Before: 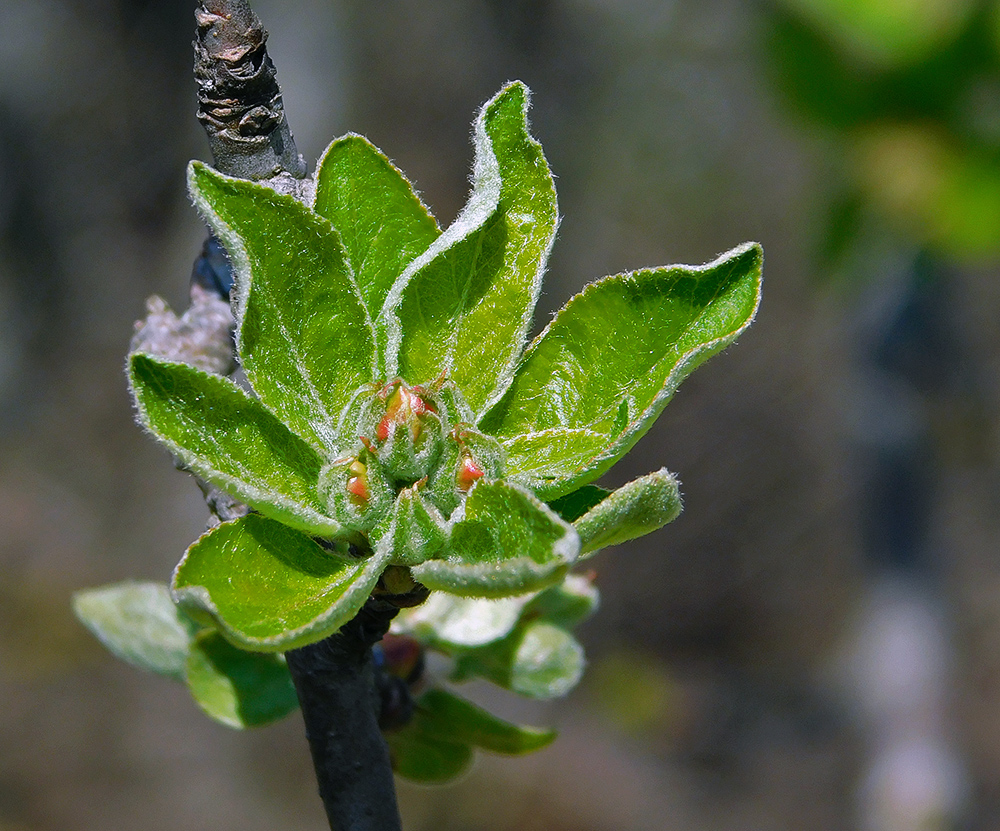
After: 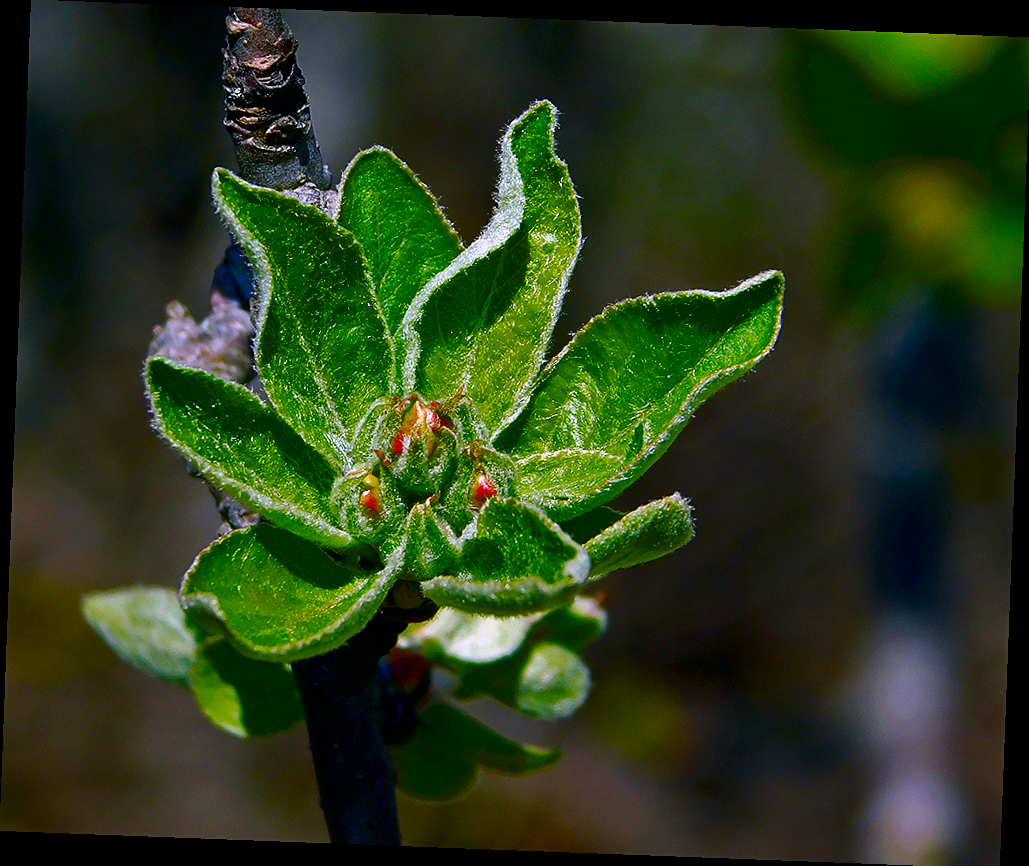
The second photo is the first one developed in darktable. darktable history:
white balance: emerald 1
exposure: black level correction 0.005, exposure 0.001 EV, compensate highlight preservation false
velvia: strength 32%, mid-tones bias 0.2
crop: top 0.05%, bottom 0.098%
local contrast: mode bilateral grid, contrast 20, coarseness 50, detail 120%, midtone range 0.2
contrast brightness saturation: contrast 0.1, brightness -0.26, saturation 0.14
sharpen: amount 0.2
rotate and perspective: rotation 2.17°, automatic cropping off
